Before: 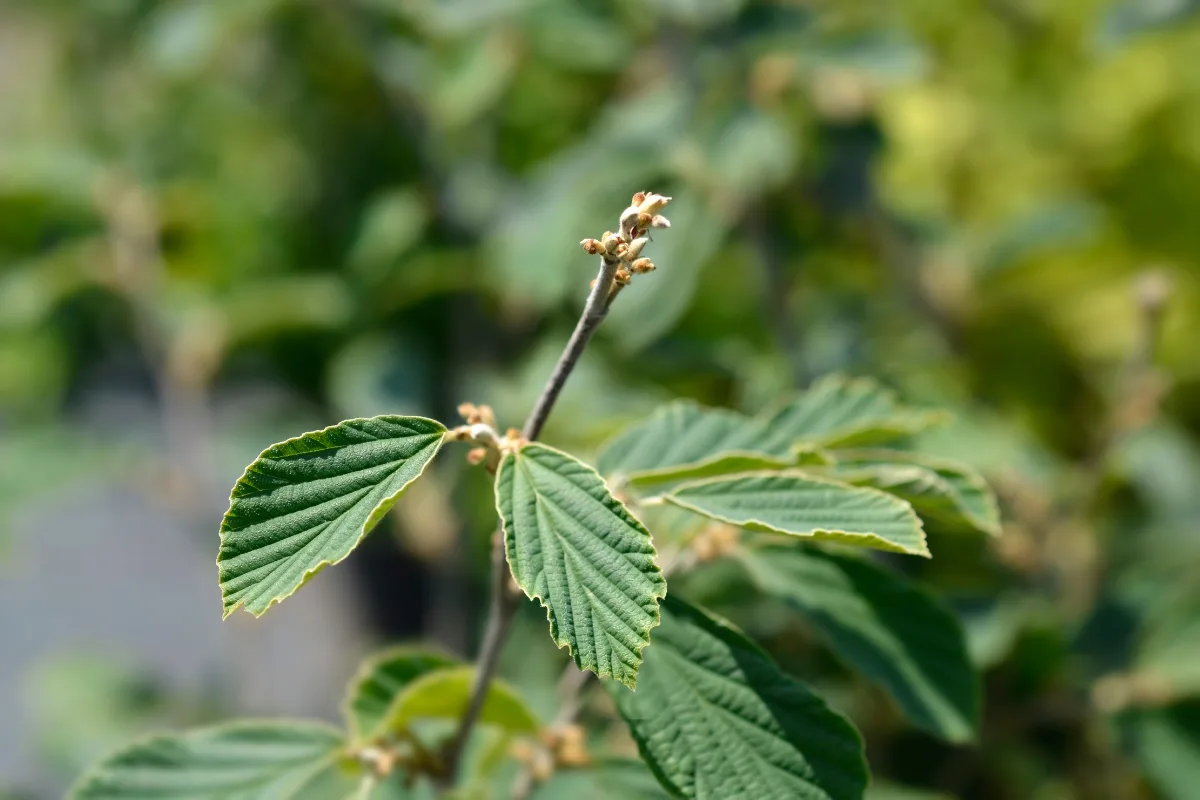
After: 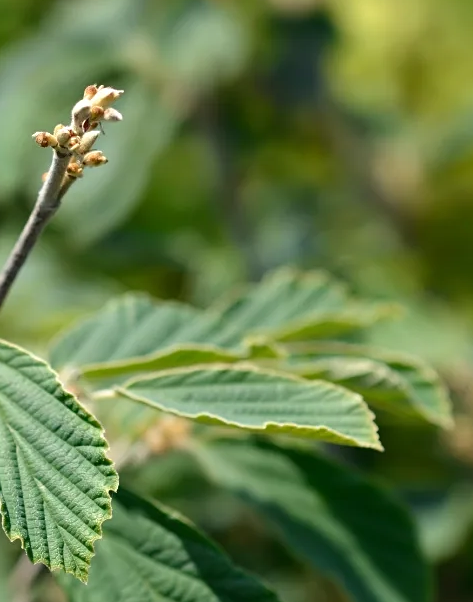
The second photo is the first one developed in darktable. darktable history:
crop: left 45.721%, top 13.393%, right 14.118%, bottom 10.01%
sharpen: amount 0.2
